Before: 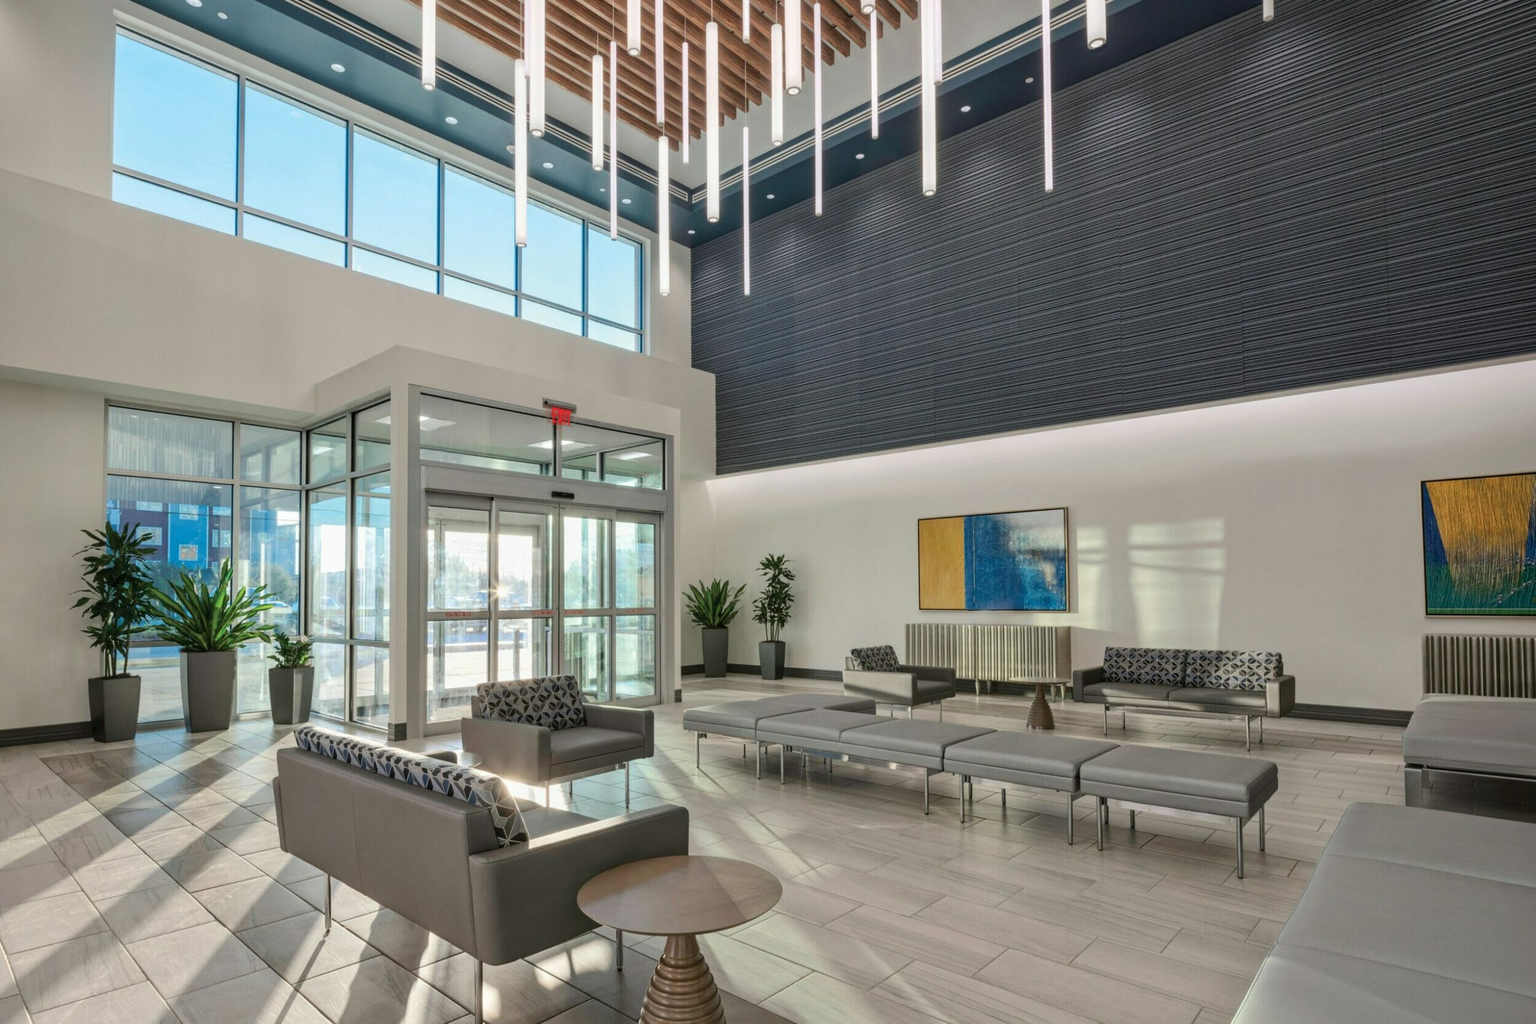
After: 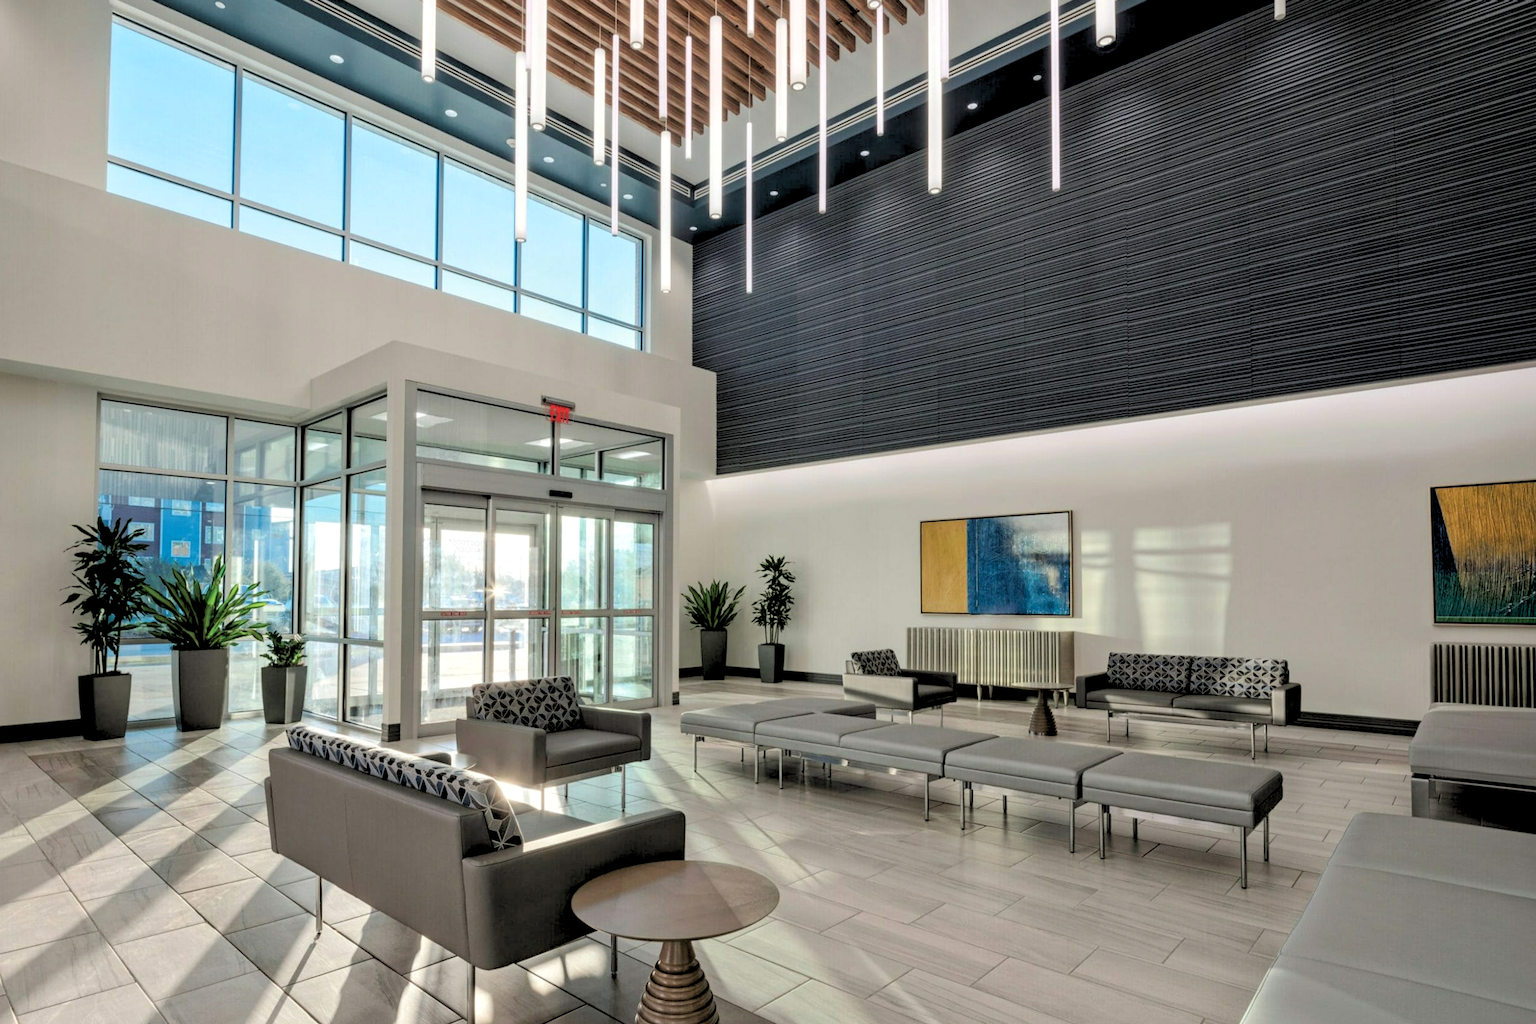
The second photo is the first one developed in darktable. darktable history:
tone equalizer: on, module defaults
crop and rotate: angle -0.5°
rgb levels: levels [[0.029, 0.461, 0.922], [0, 0.5, 1], [0, 0.5, 1]]
